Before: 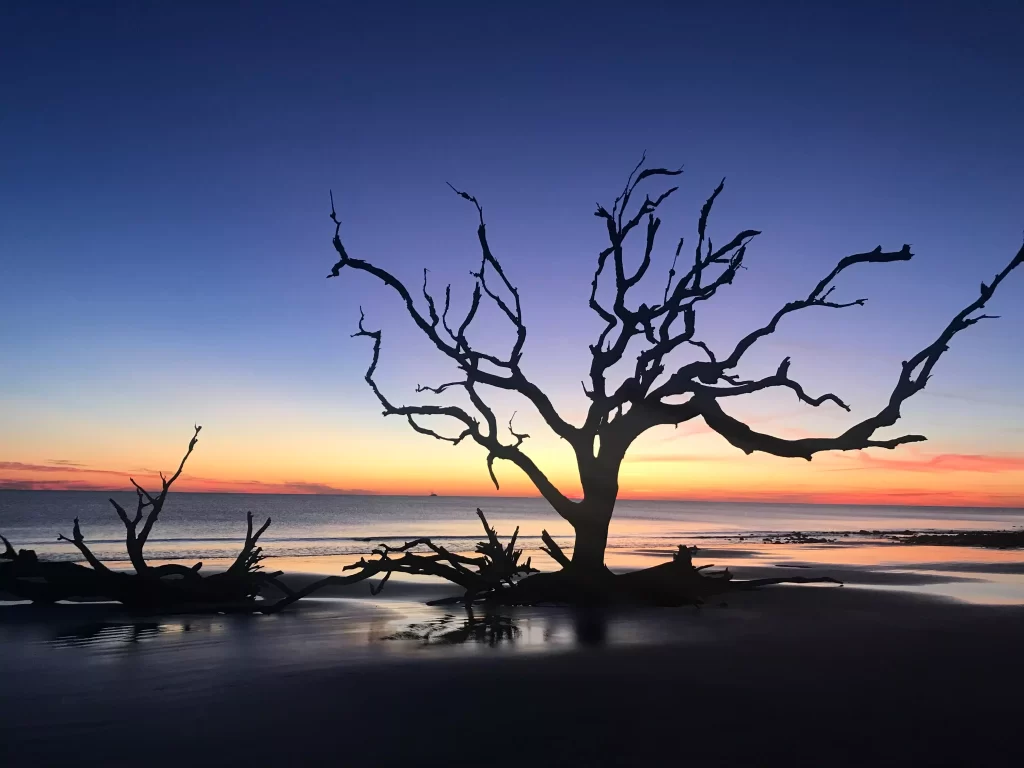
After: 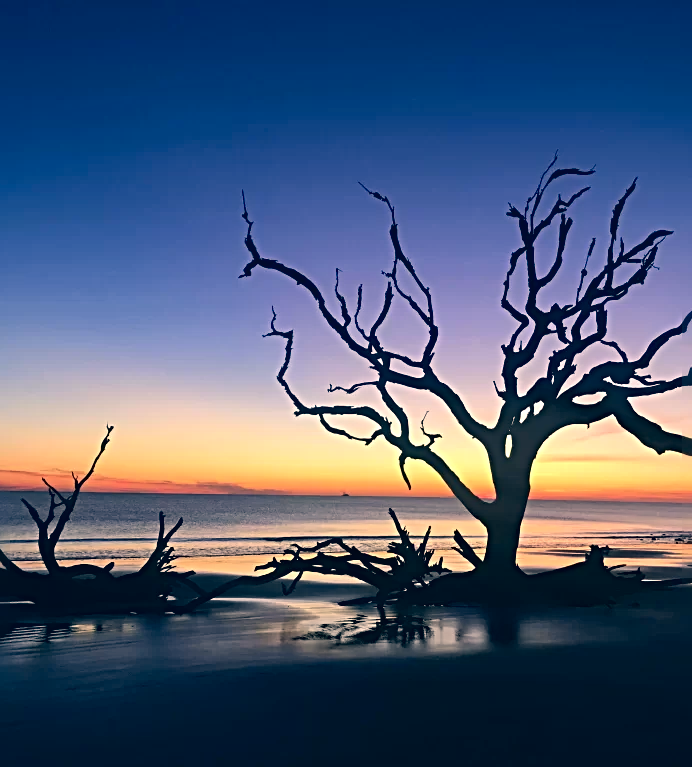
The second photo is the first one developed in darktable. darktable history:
sharpen: radius 3.982
exposure: compensate highlight preservation false
local contrast: mode bilateral grid, contrast 16, coarseness 35, detail 105%, midtone range 0.2
color correction: highlights a* 10.26, highlights b* 14.37, shadows a* -10.24, shadows b* -15.11
crop and rotate: left 8.667%, right 23.703%
